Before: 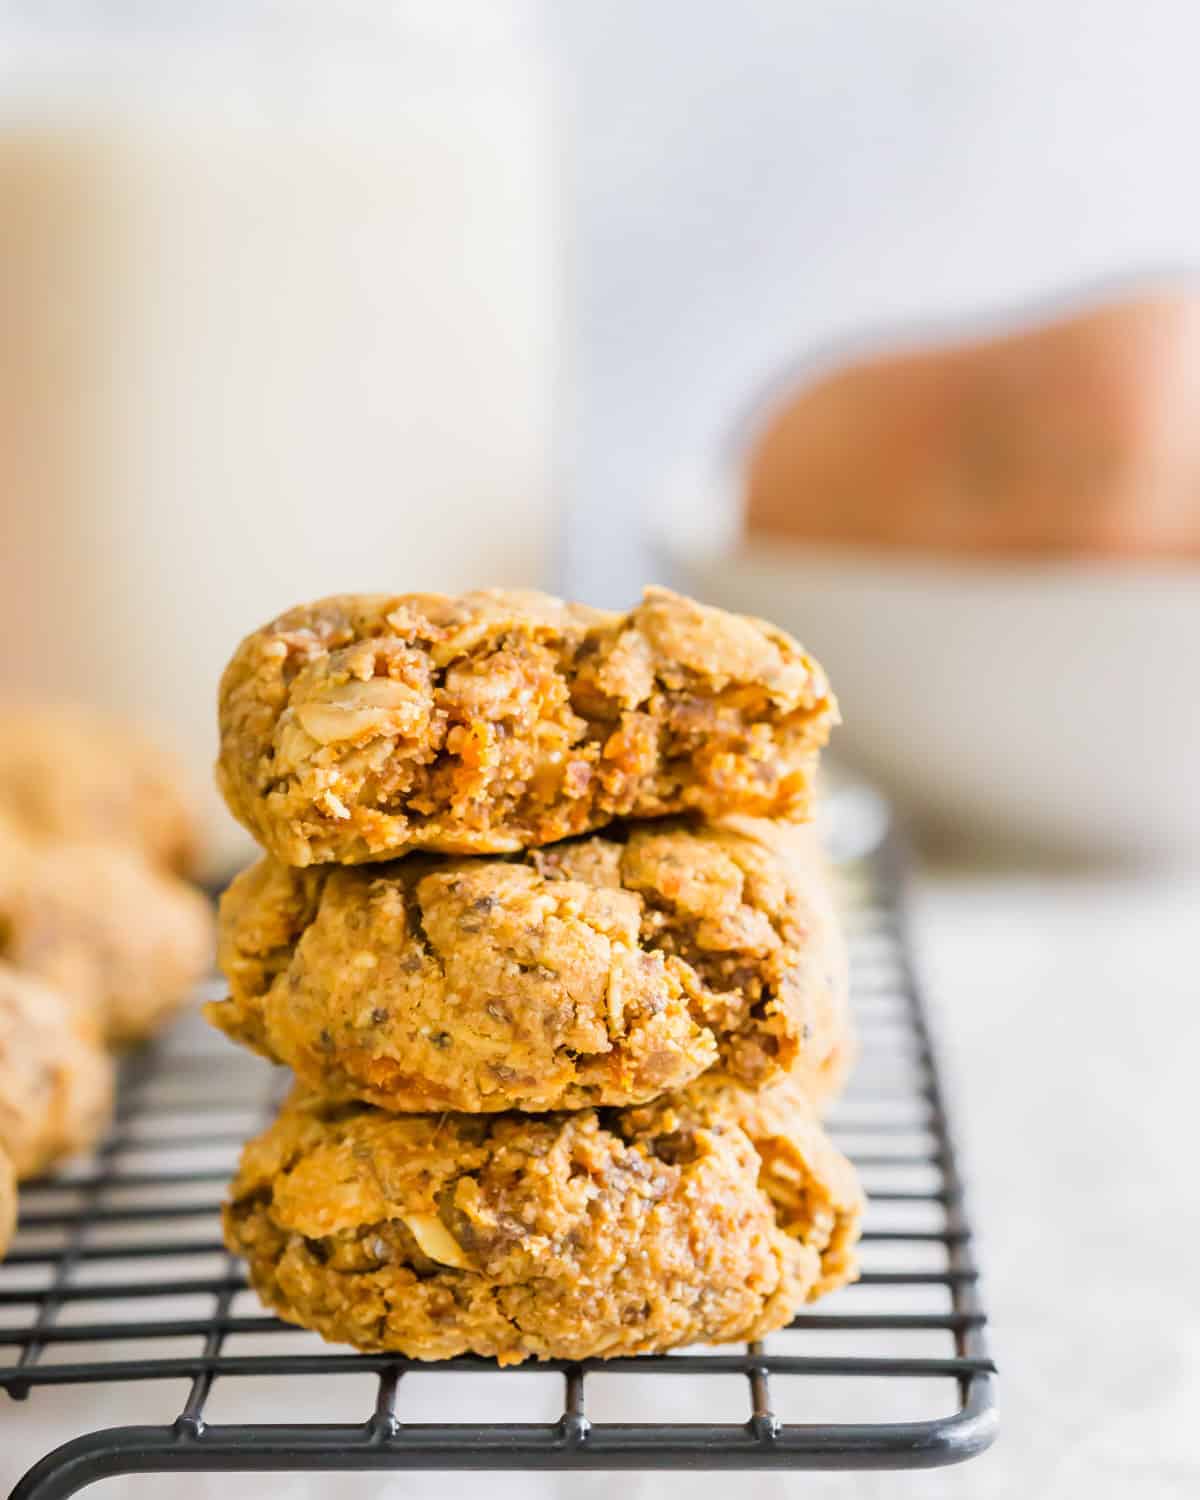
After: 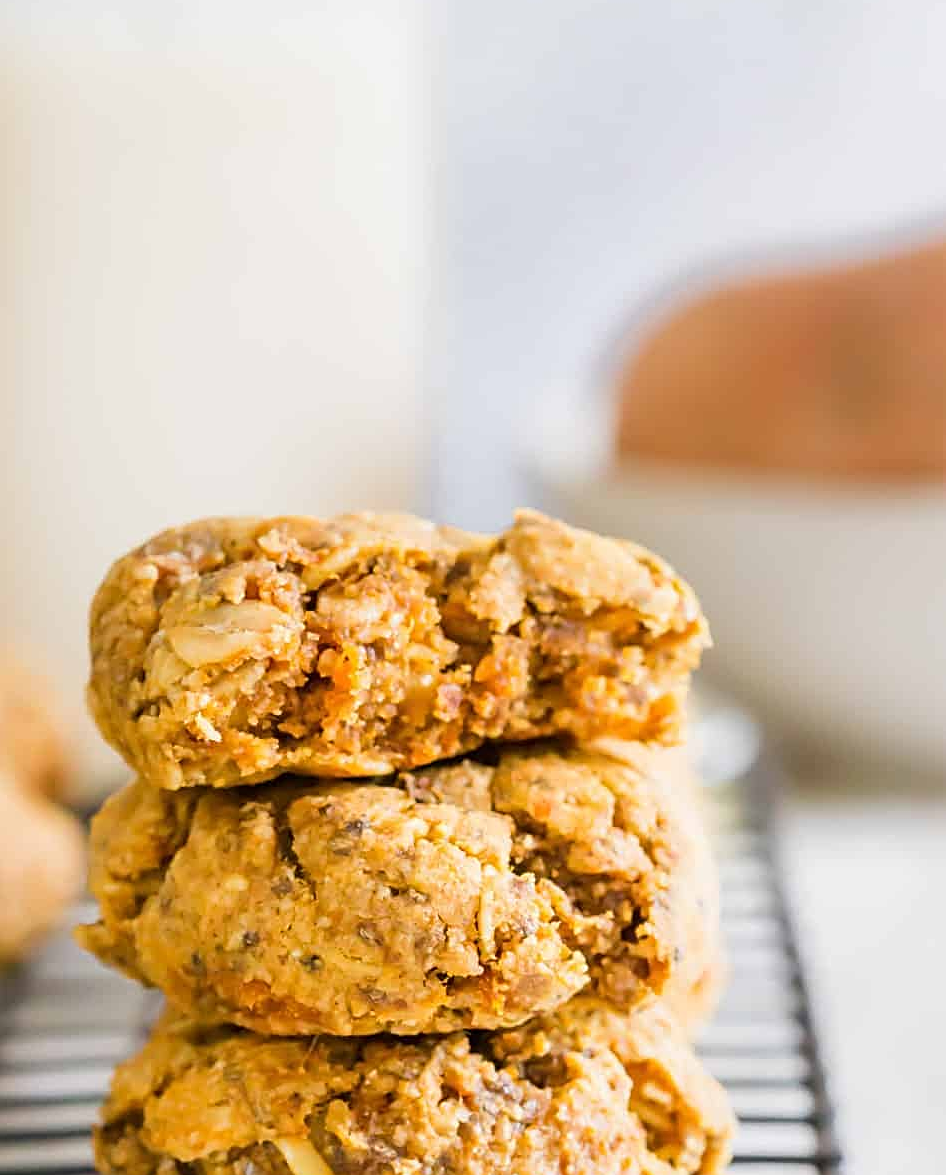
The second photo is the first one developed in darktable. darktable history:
sharpen: on, module defaults
crop and rotate: left 10.789%, top 5.155%, right 10.325%, bottom 16.507%
